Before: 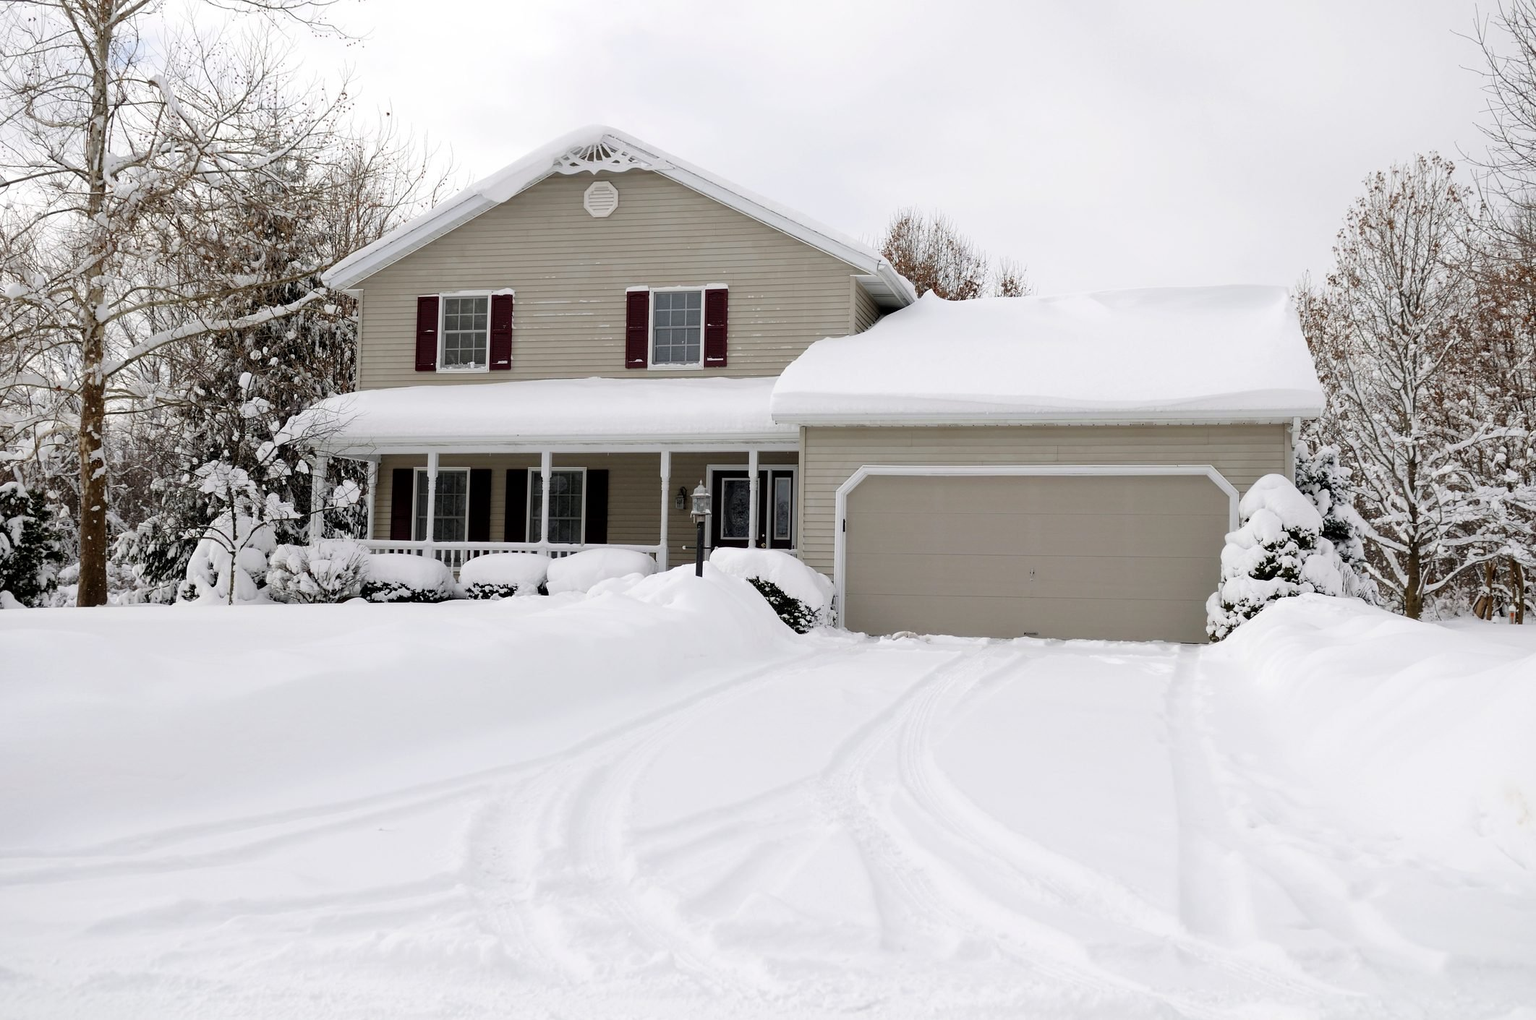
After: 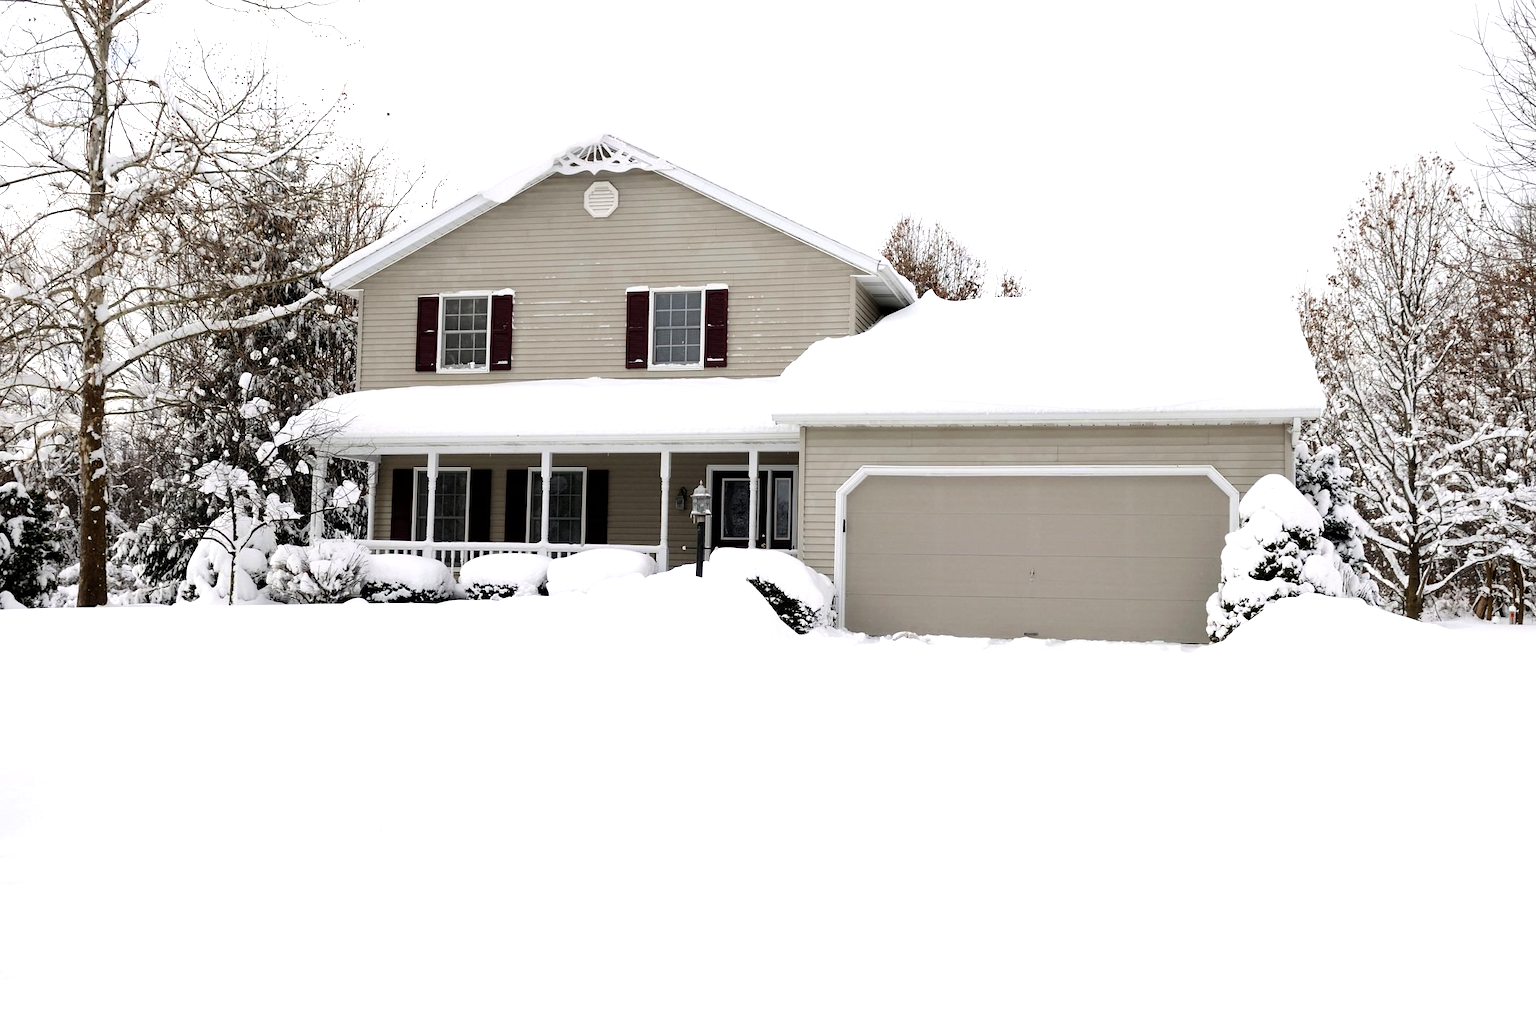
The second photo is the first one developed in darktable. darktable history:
tone equalizer: -8 EV -0.775 EV, -7 EV -0.706 EV, -6 EV -0.567 EV, -5 EV -0.416 EV, -3 EV 0.388 EV, -2 EV 0.6 EV, -1 EV 0.68 EV, +0 EV 0.753 EV, edges refinement/feathering 500, mask exposure compensation -1.57 EV, preserve details guided filter
